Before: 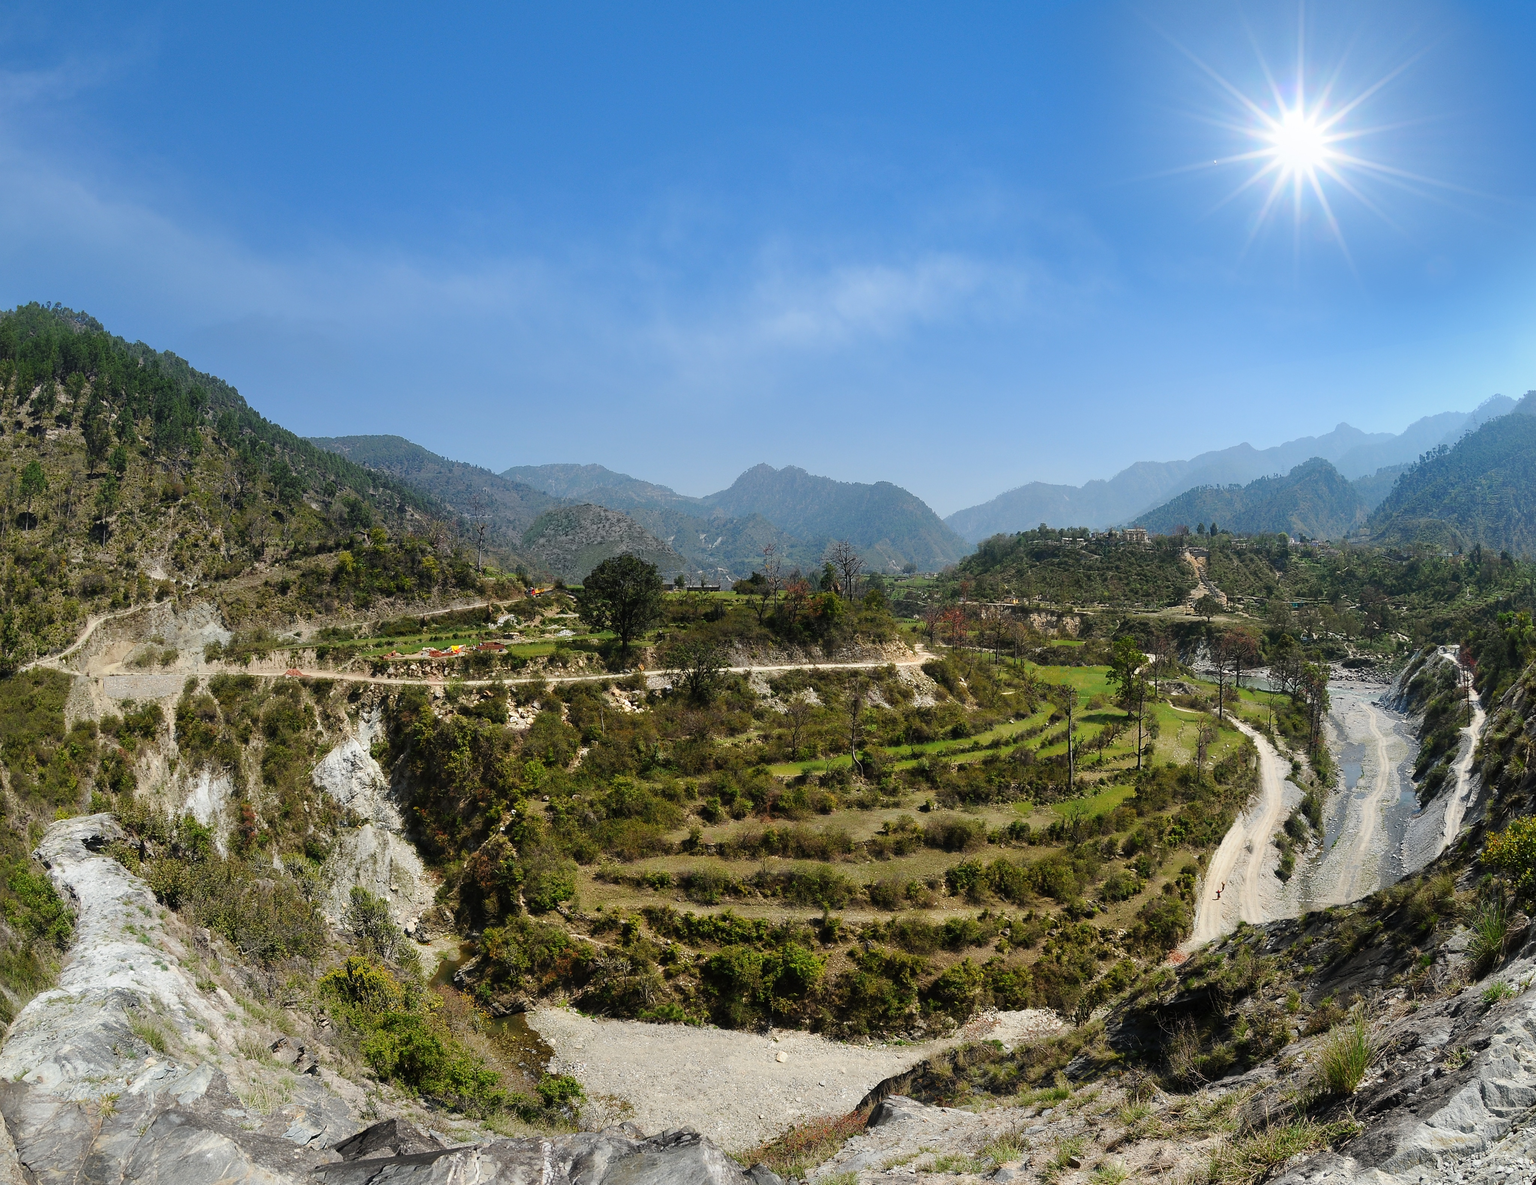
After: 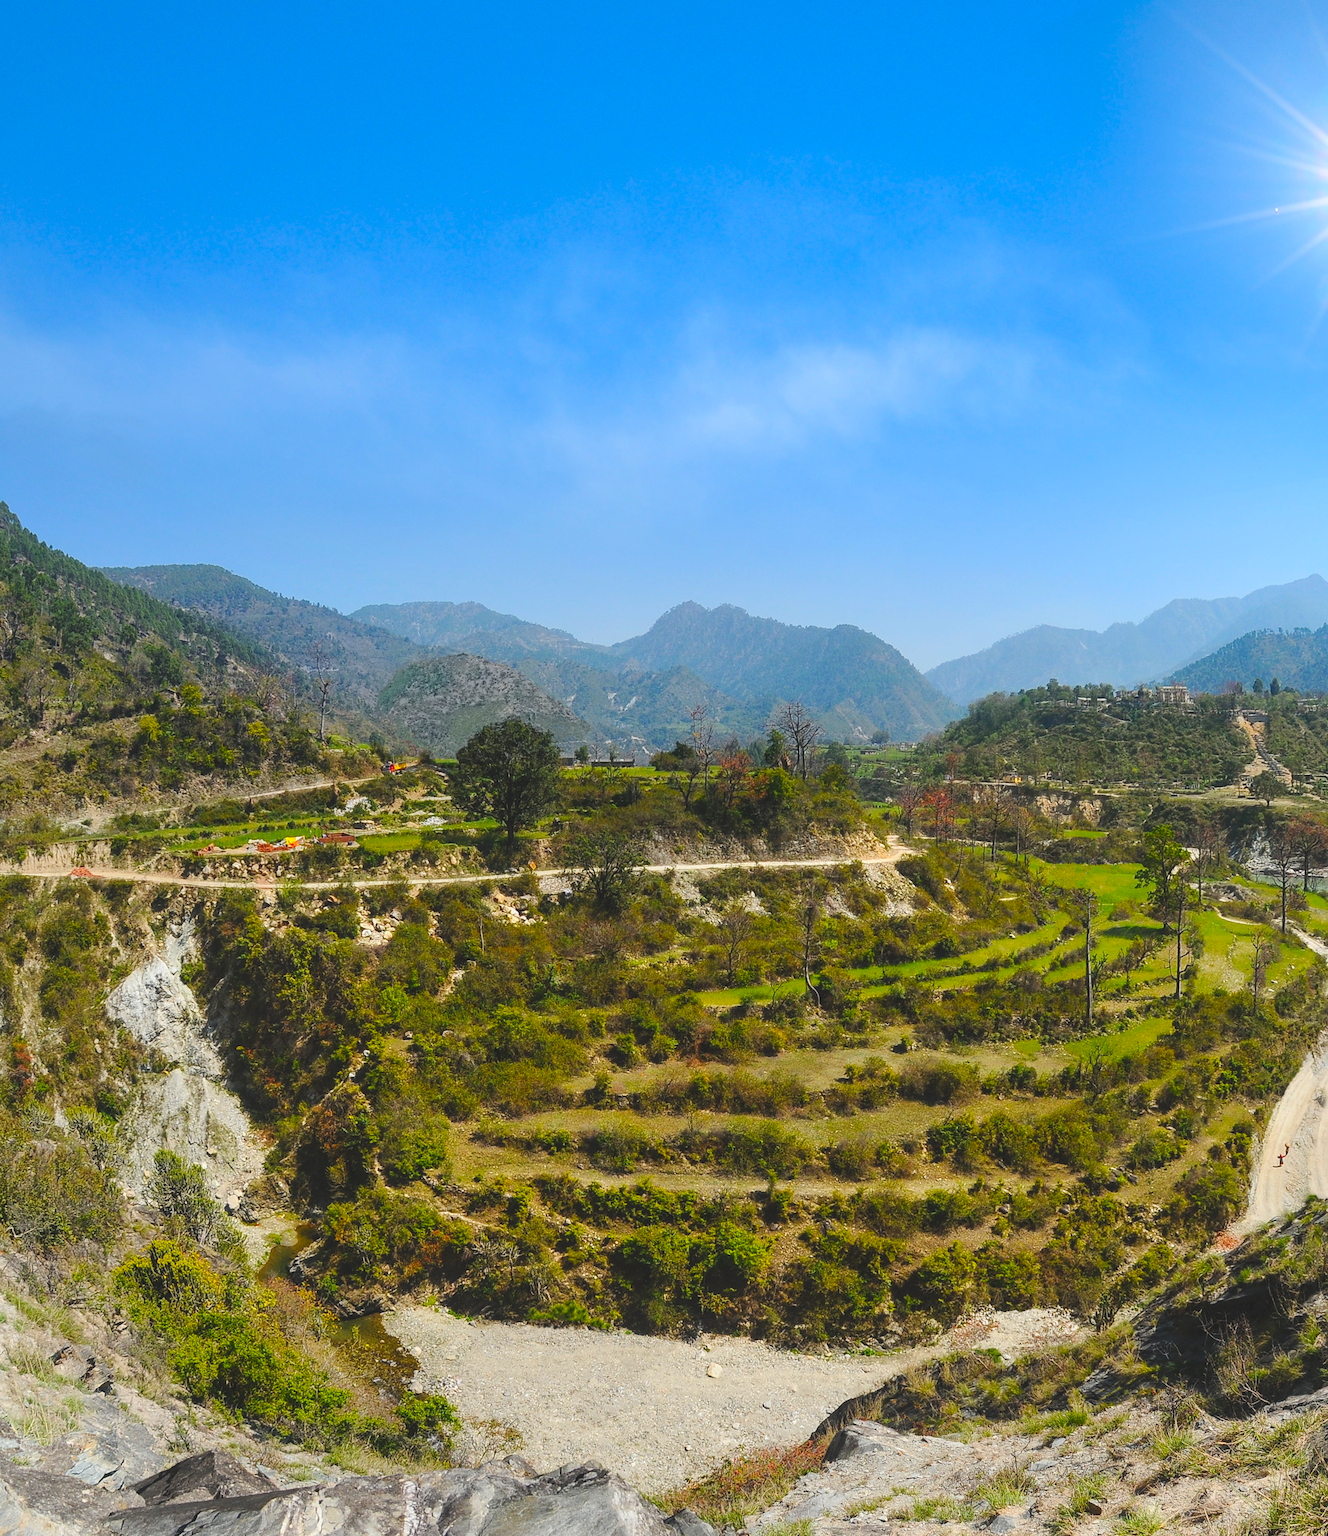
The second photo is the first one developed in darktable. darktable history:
color balance rgb: linear chroma grading › global chroma 15%, perceptual saturation grading › global saturation 30%
crop and rotate: left 15.055%, right 18.278%
base curve: curves: ch0 [(0, 0) (0.472, 0.508) (1, 1)]
local contrast: detail 110%
color balance: lift [1.007, 1, 1, 1], gamma [1.097, 1, 1, 1]
